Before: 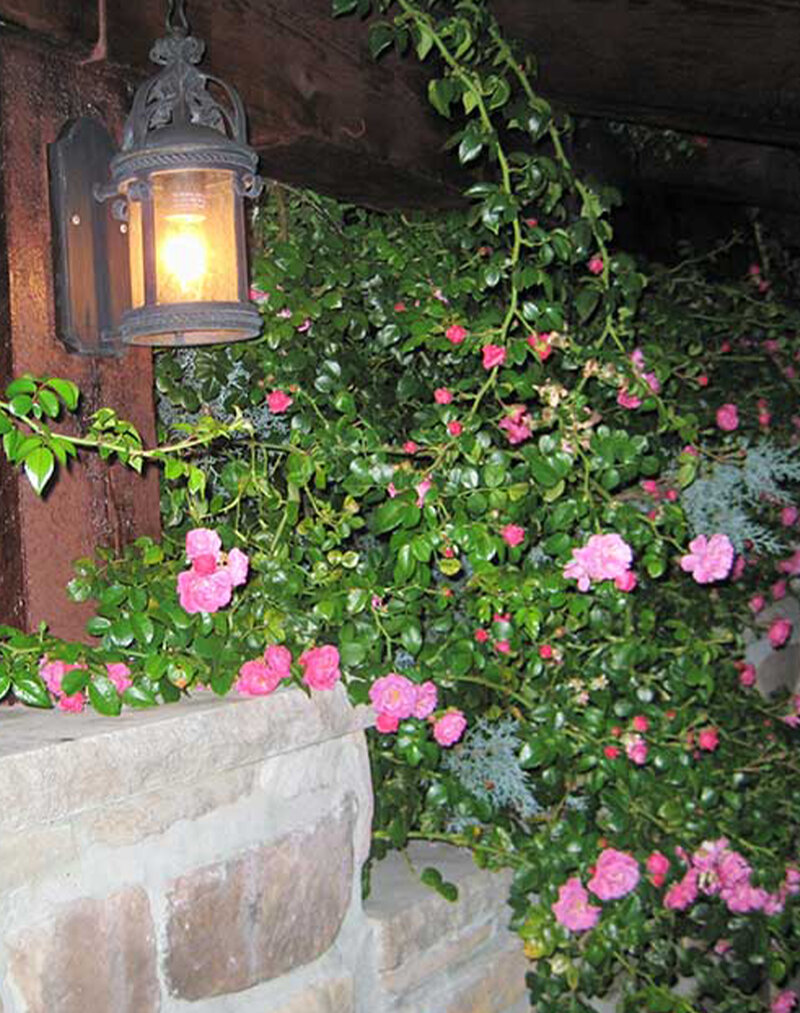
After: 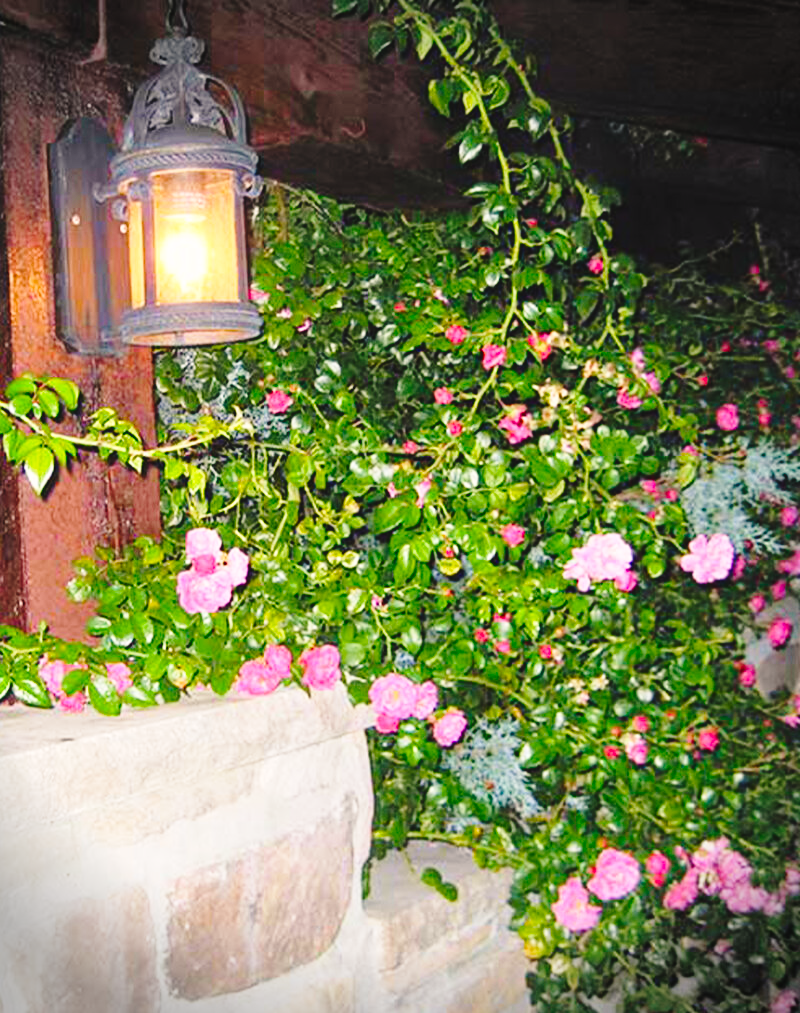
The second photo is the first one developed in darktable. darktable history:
color balance rgb: shadows lift › chroma 2%, shadows lift › hue 247.2°, power › chroma 0.3%, power › hue 25.2°, highlights gain › chroma 3%, highlights gain › hue 60°, global offset › luminance 0.75%, perceptual saturation grading › global saturation 20%, perceptual saturation grading › highlights -20%, perceptual saturation grading › shadows 30%, global vibrance 20%
base curve: curves: ch0 [(0, 0) (0.028, 0.03) (0.121, 0.232) (0.46, 0.748) (0.859, 0.968) (1, 1)], preserve colors none
vignetting: fall-off start 88.03%, fall-off radius 24.9%
